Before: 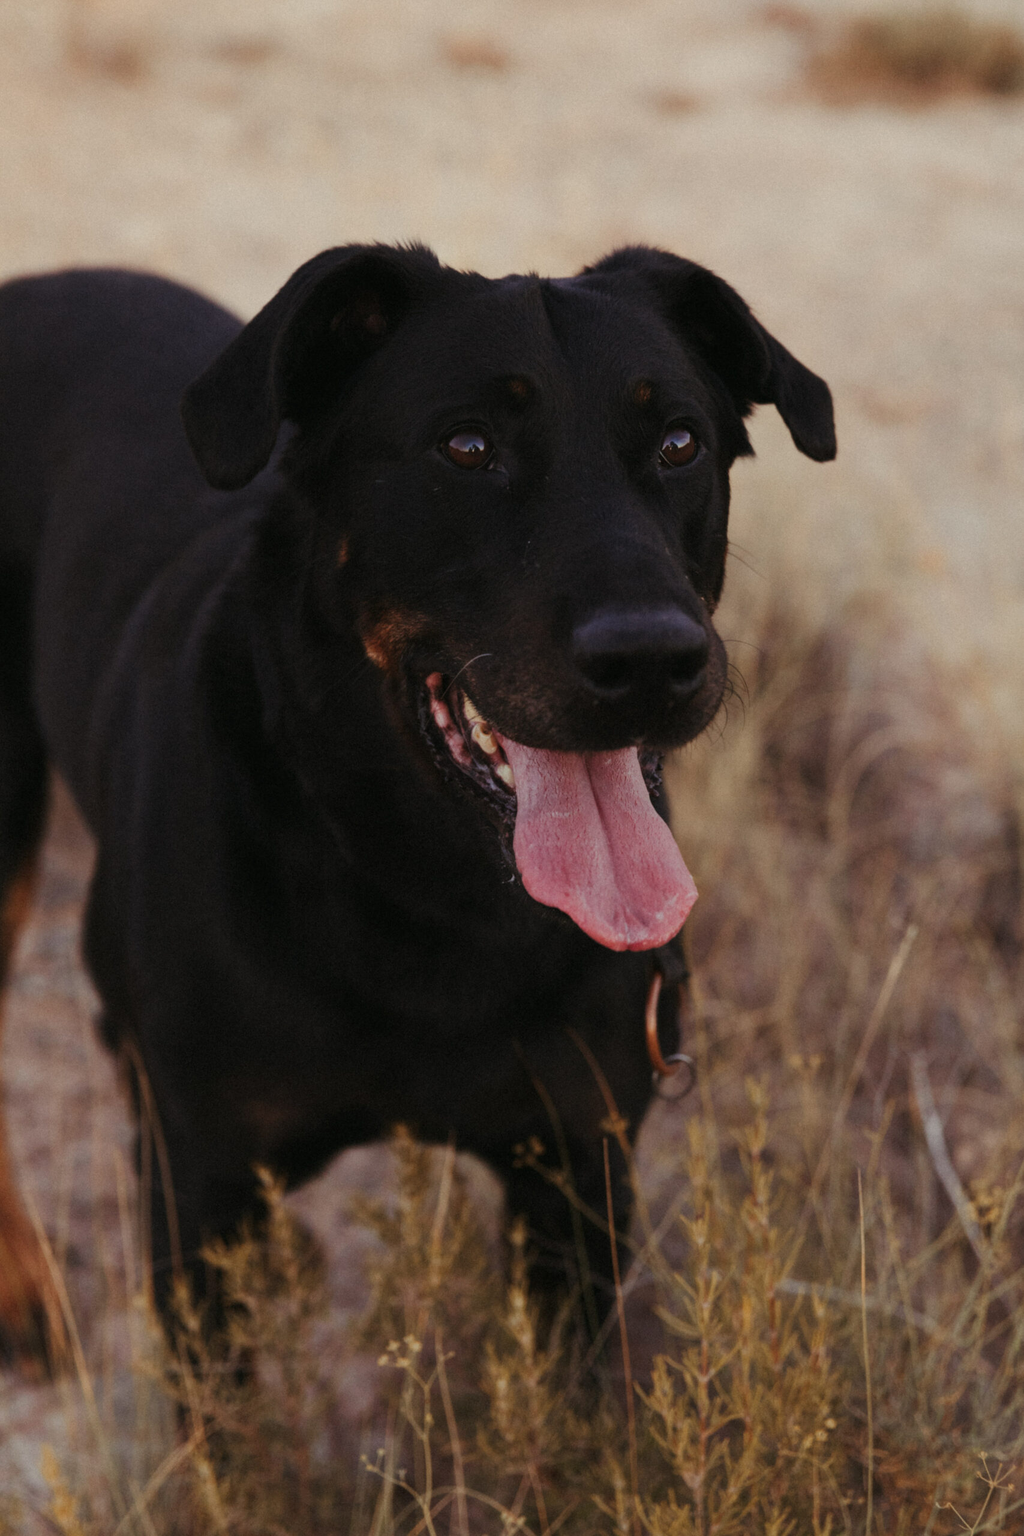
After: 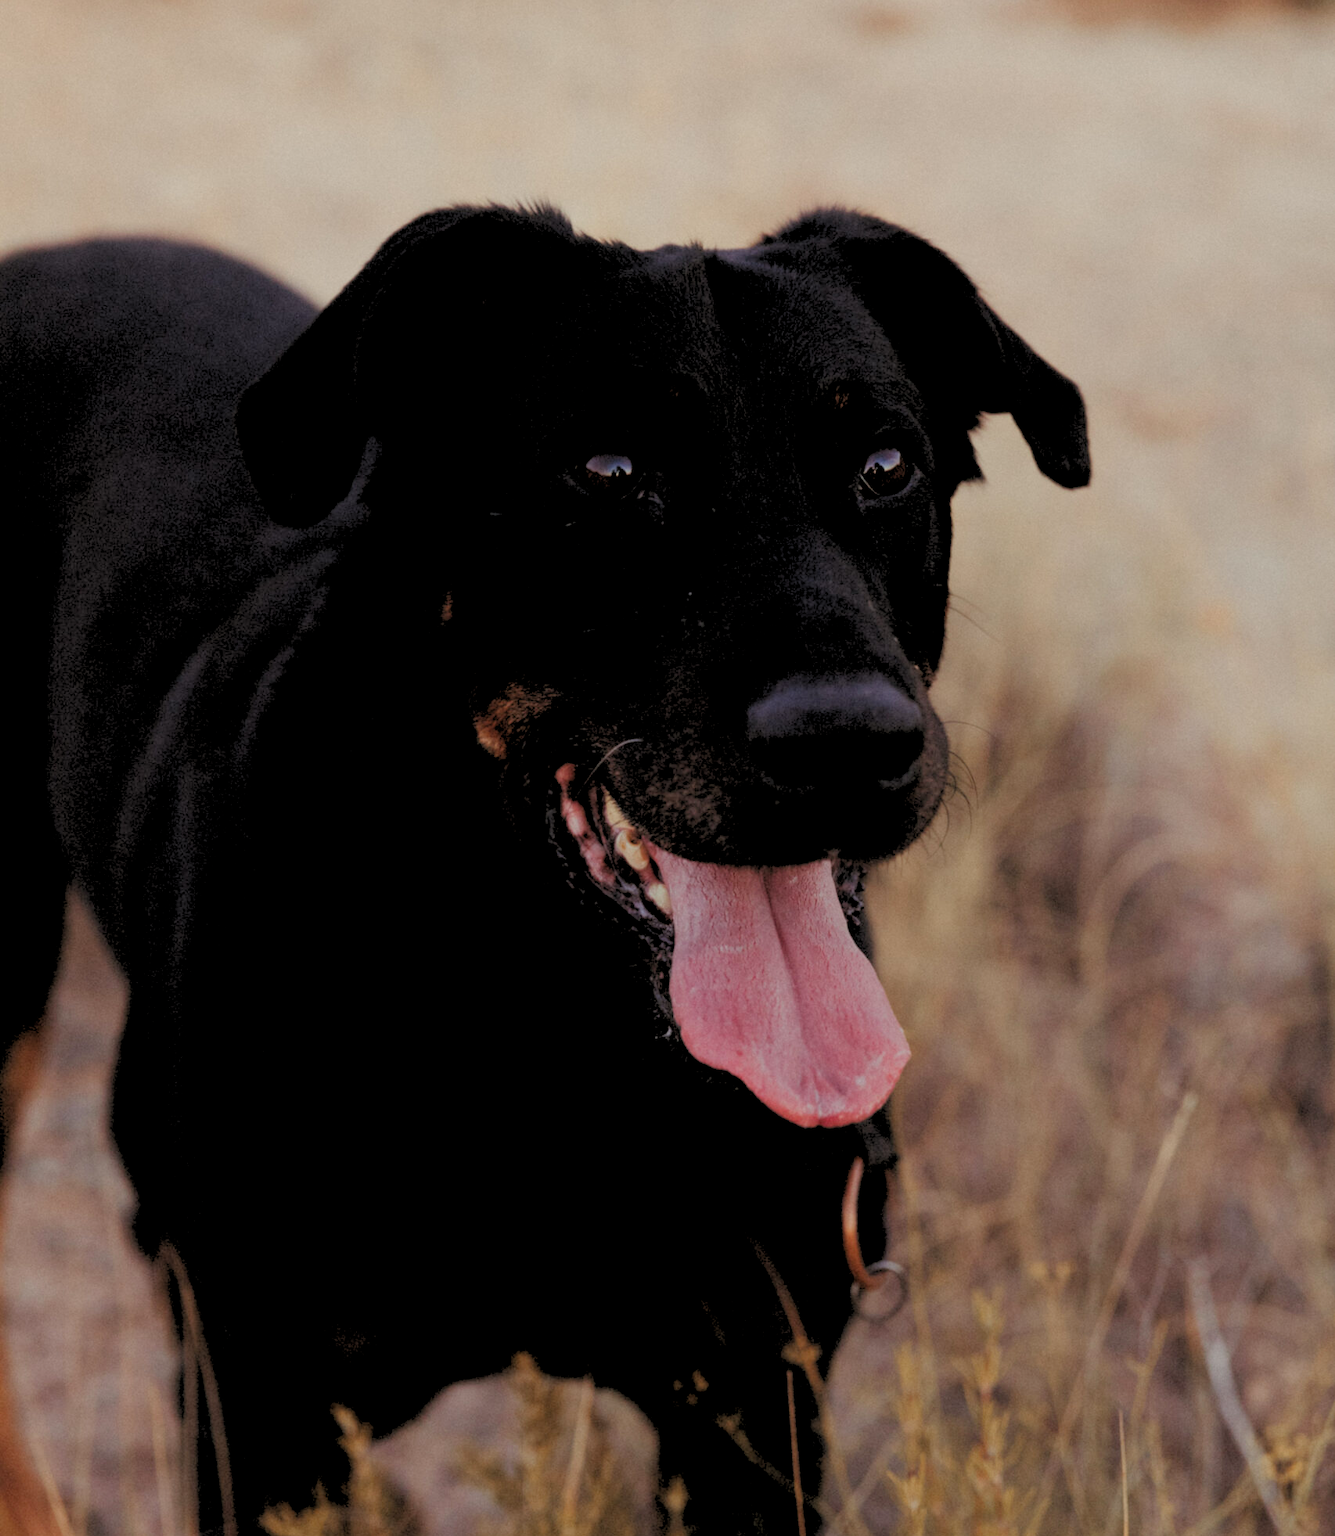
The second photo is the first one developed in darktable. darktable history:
crop: top 5.667%, bottom 17.637%
rgb levels: preserve colors sum RGB, levels [[0.038, 0.433, 0.934], [0, 0.5, 1], [0, 0.5, 1]]
